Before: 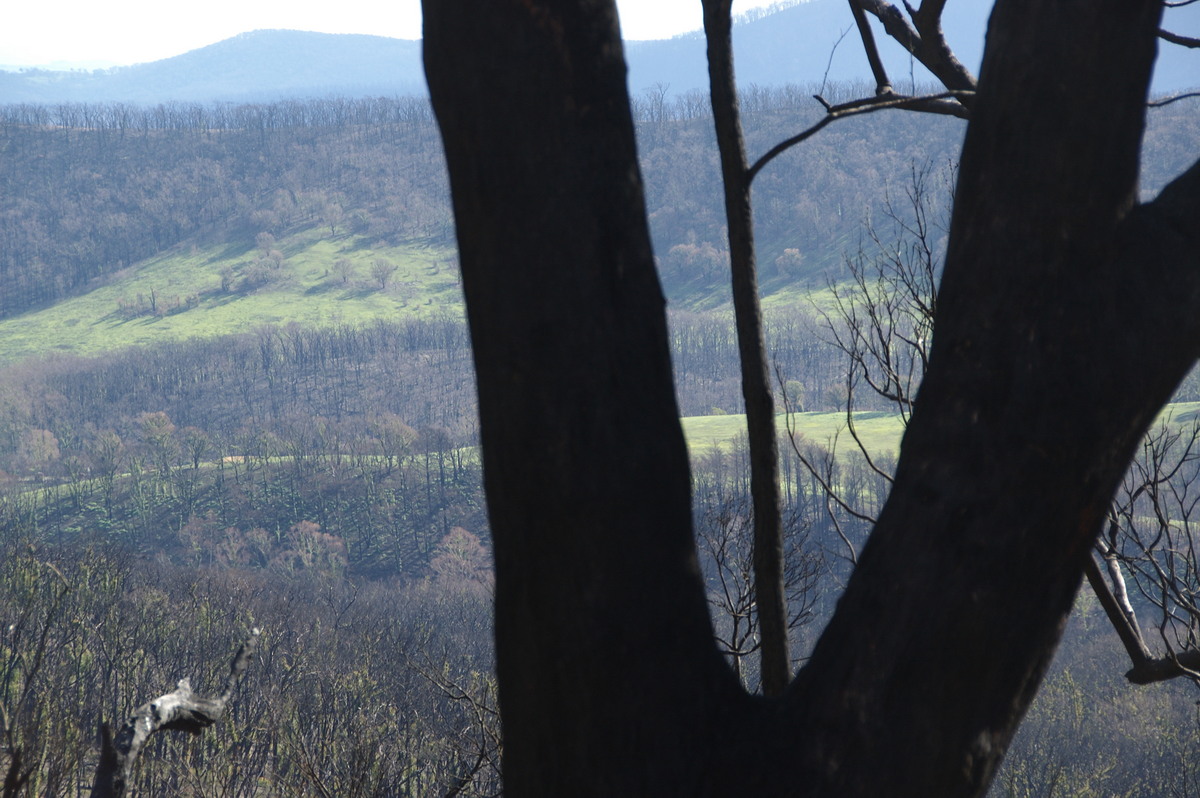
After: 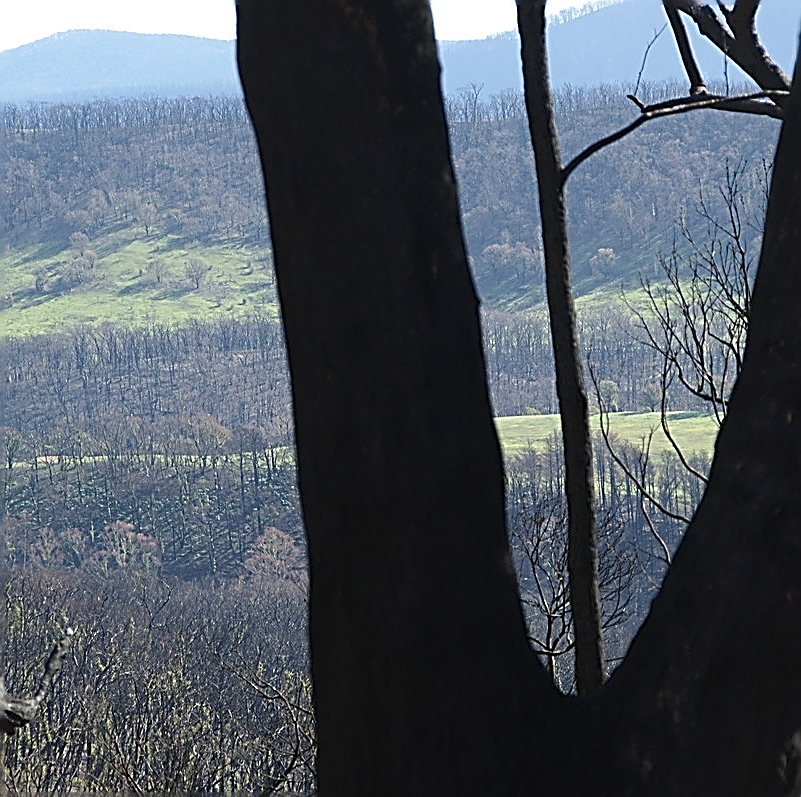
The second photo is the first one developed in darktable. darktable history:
sharpen: amount 1.858
crop and rotate: left 15.522%, right 17.704%
